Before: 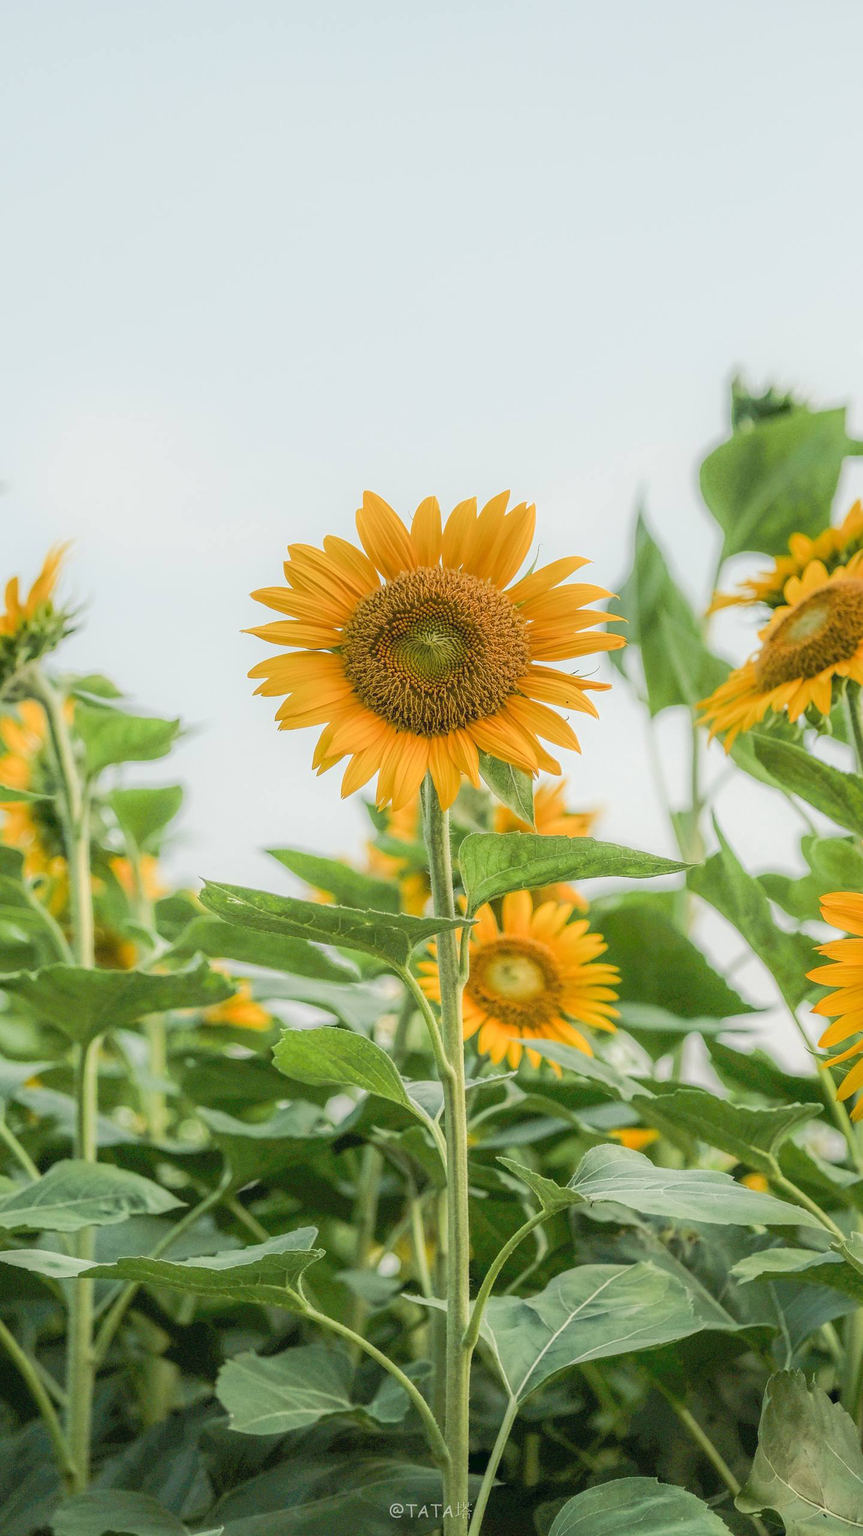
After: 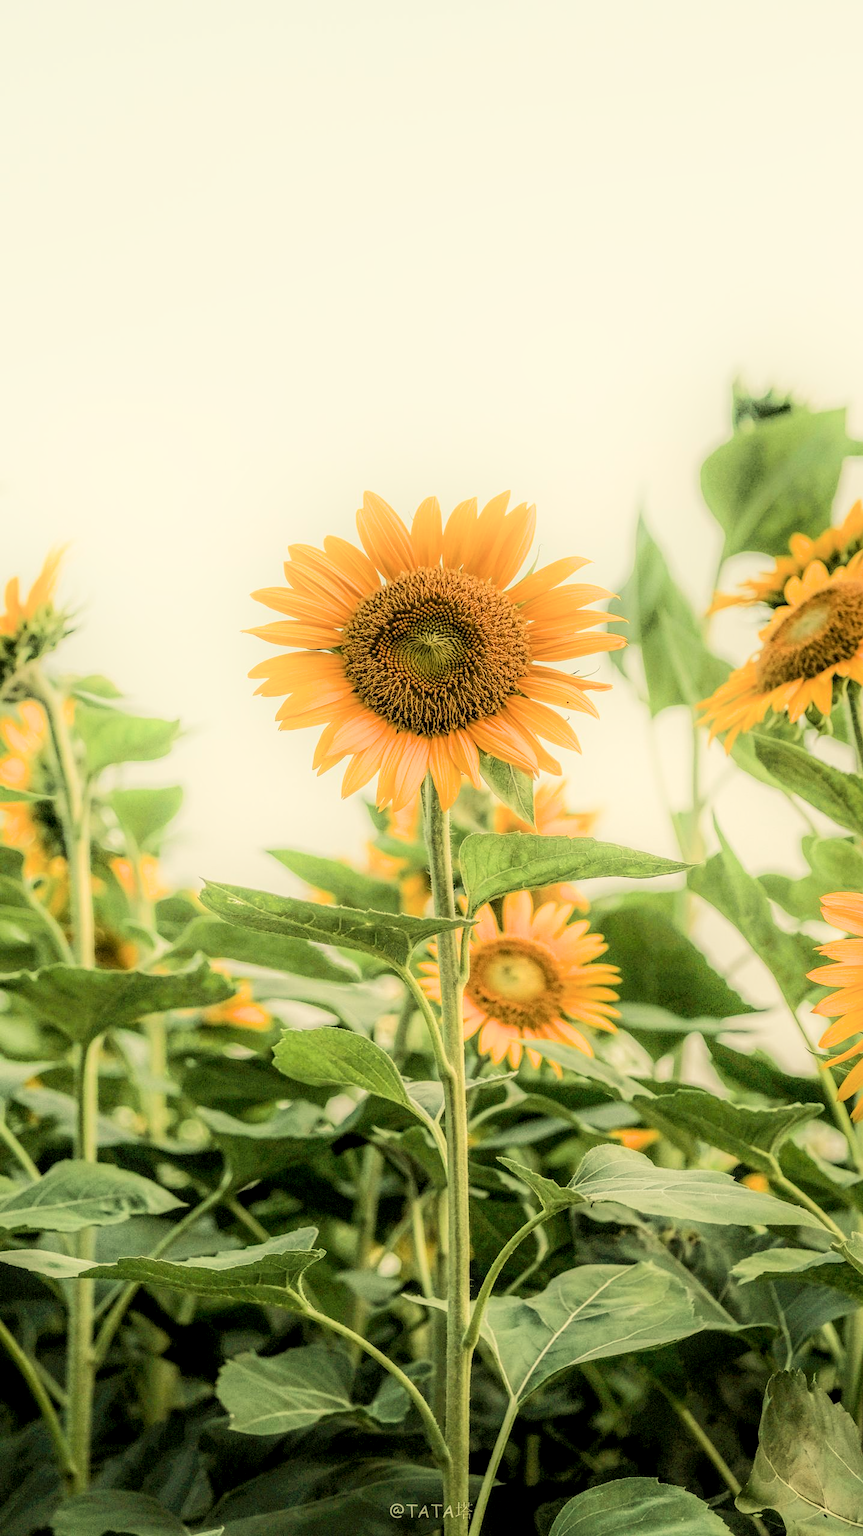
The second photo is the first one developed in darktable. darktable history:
local contrast: on, module defaults
white balance: red 1.08, blue 0.791
filmic rgb: black relative exposure -5 EV, white relative exposure 3.5 EV, hardness 3.19, contrast 1.4, highlights saturation mix -50%
shadows and highlights: shadows -40.15, highlights 62.88, soften with gaussian
